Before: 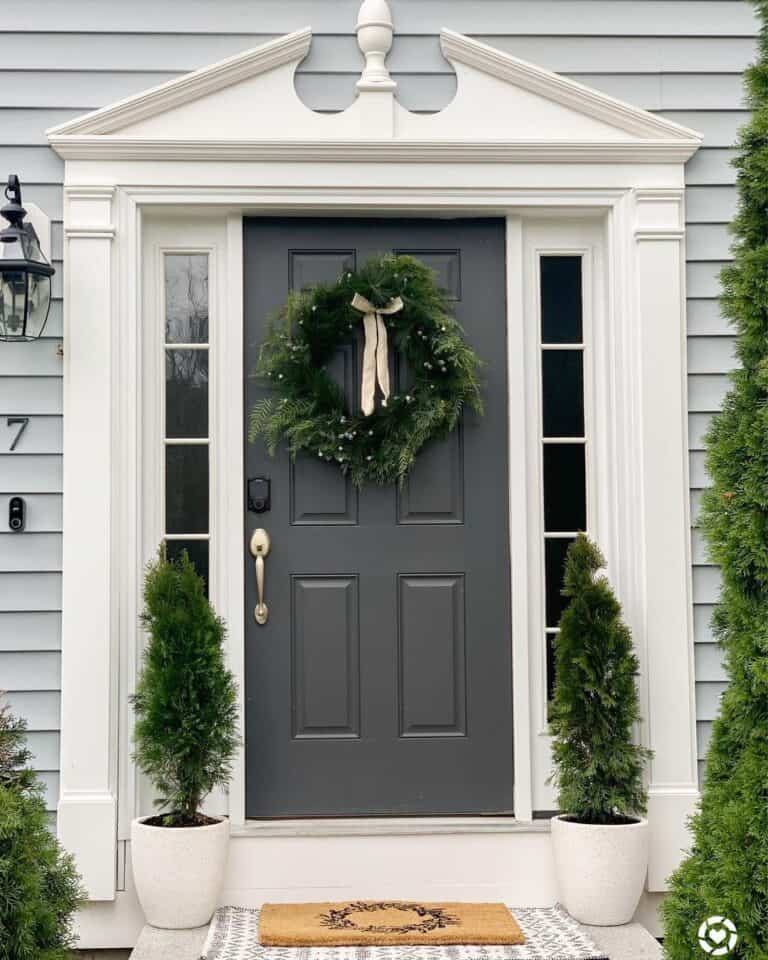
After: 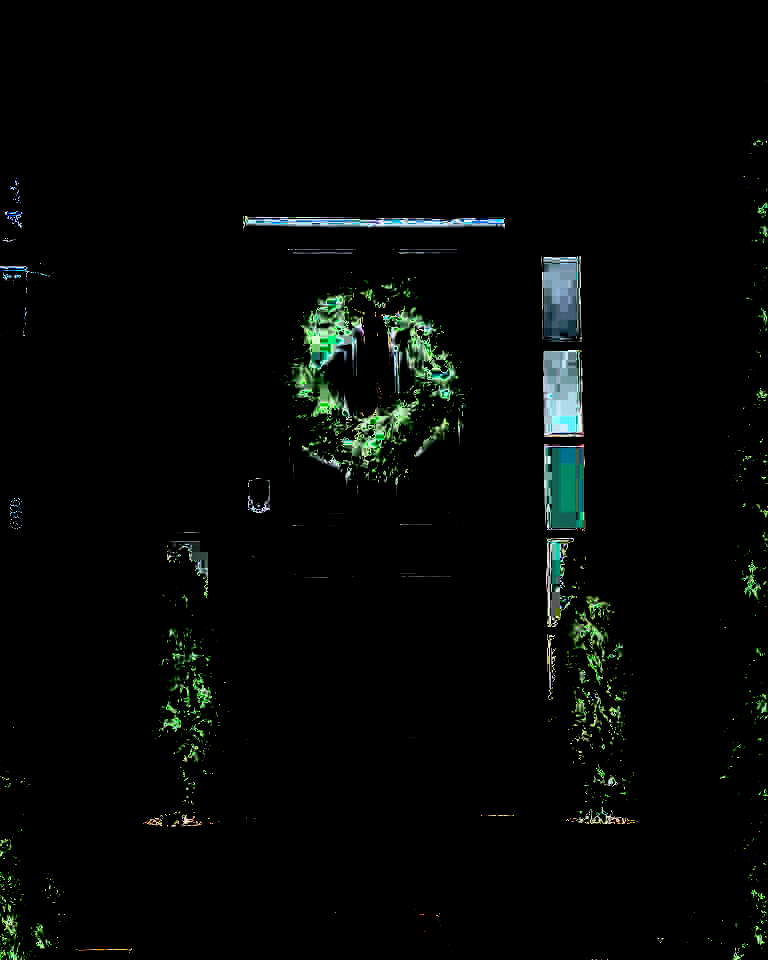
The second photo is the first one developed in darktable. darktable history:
shadows and highlights: radius 125.85, shadows 30.3, highlights -30.88, low approximation 0.01, soften with gaussian
exposure: exposure 7.988 EV, compensate exposure bias true, compensate highlight preservation false
